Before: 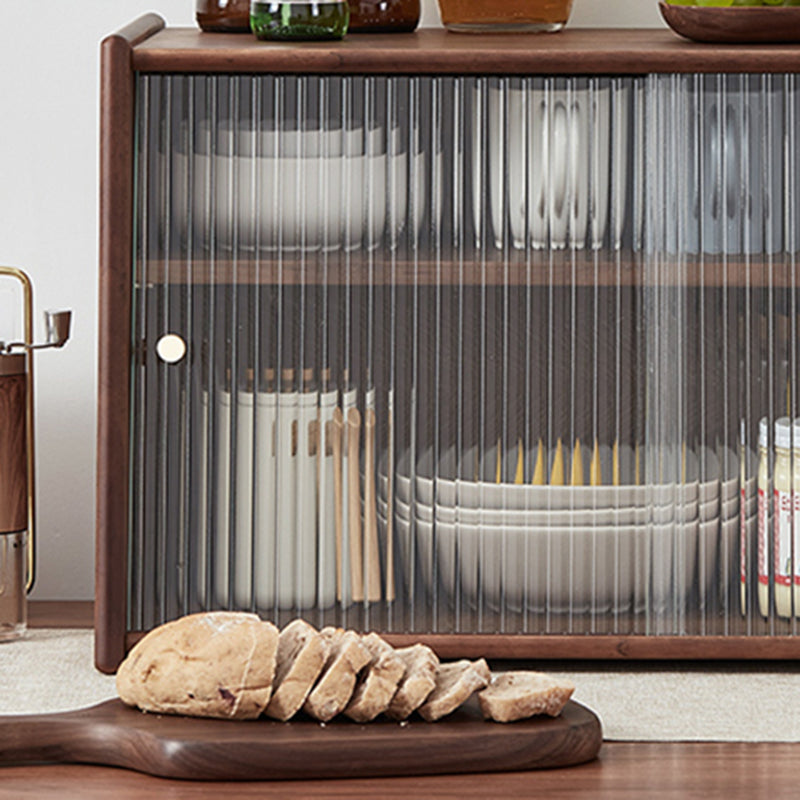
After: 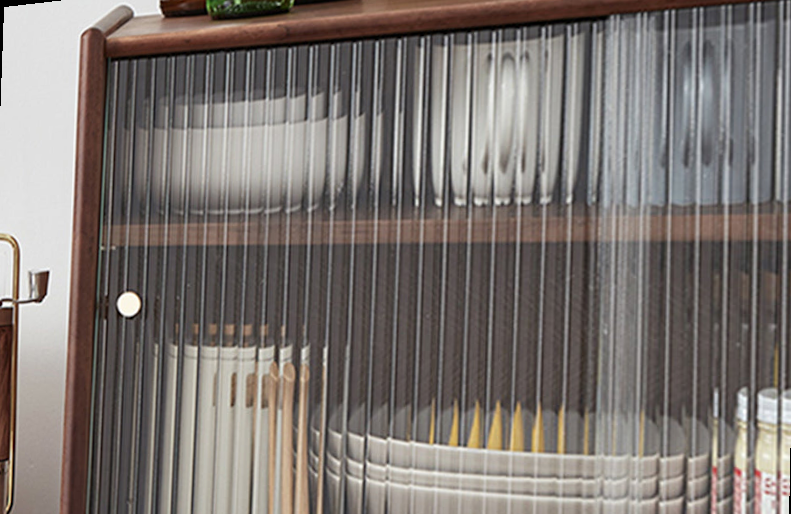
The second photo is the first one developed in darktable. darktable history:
crop: bottom 24.988%
rotate and perspective: rotation 1.69°, lens shift (vertical) -0.023, lens shift (horizontal) -0.291, crop left 0.025, crop right 0.988, crop top 0.092, crop bottom 0.842
